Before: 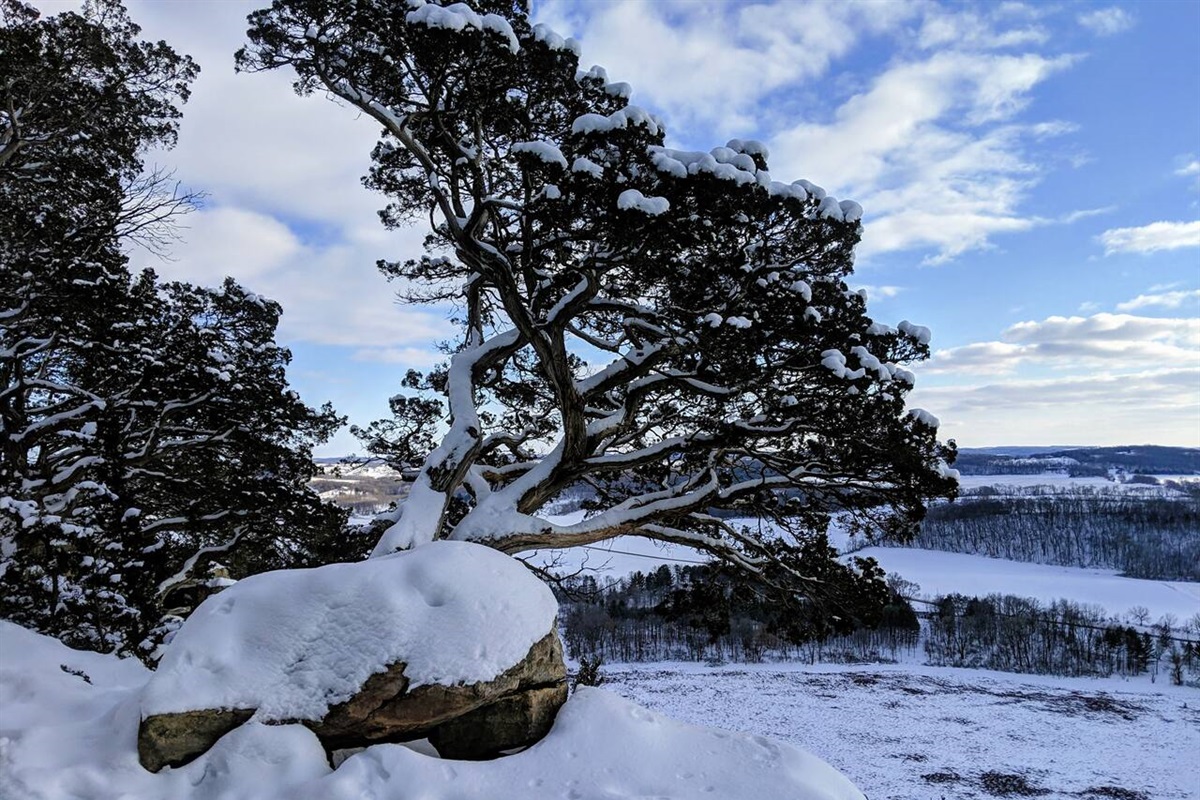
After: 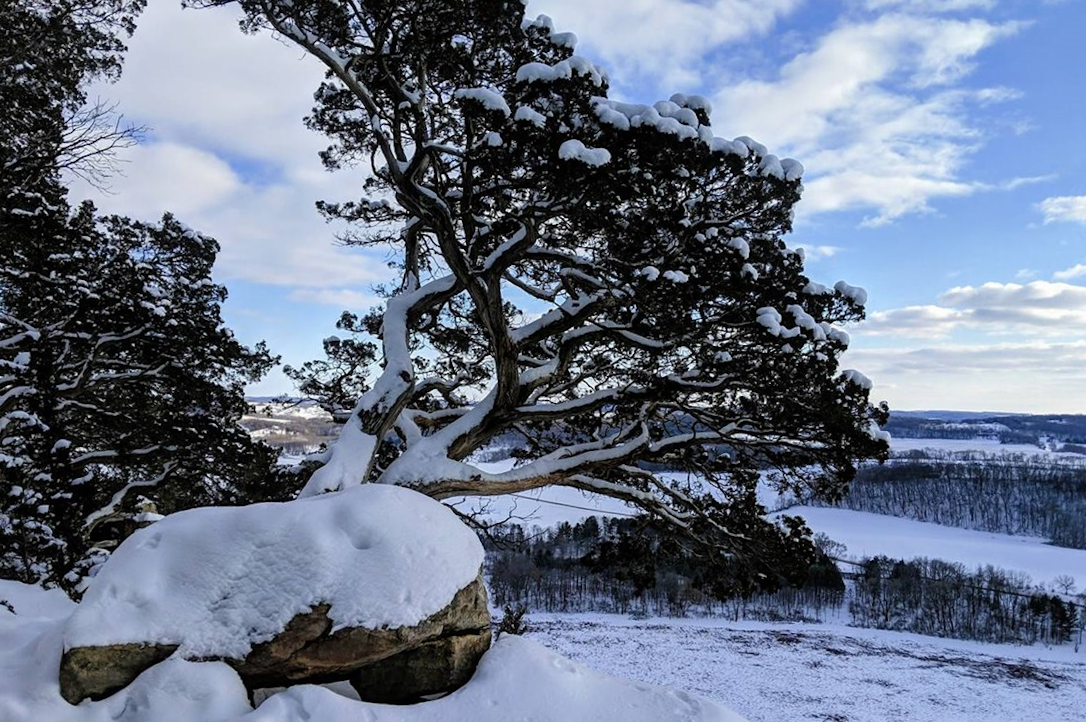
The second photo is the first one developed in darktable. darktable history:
crop and rotate: angle -2.13°, left 3.074%, top 4.048%, right 1.382%, bottom 0.701%
